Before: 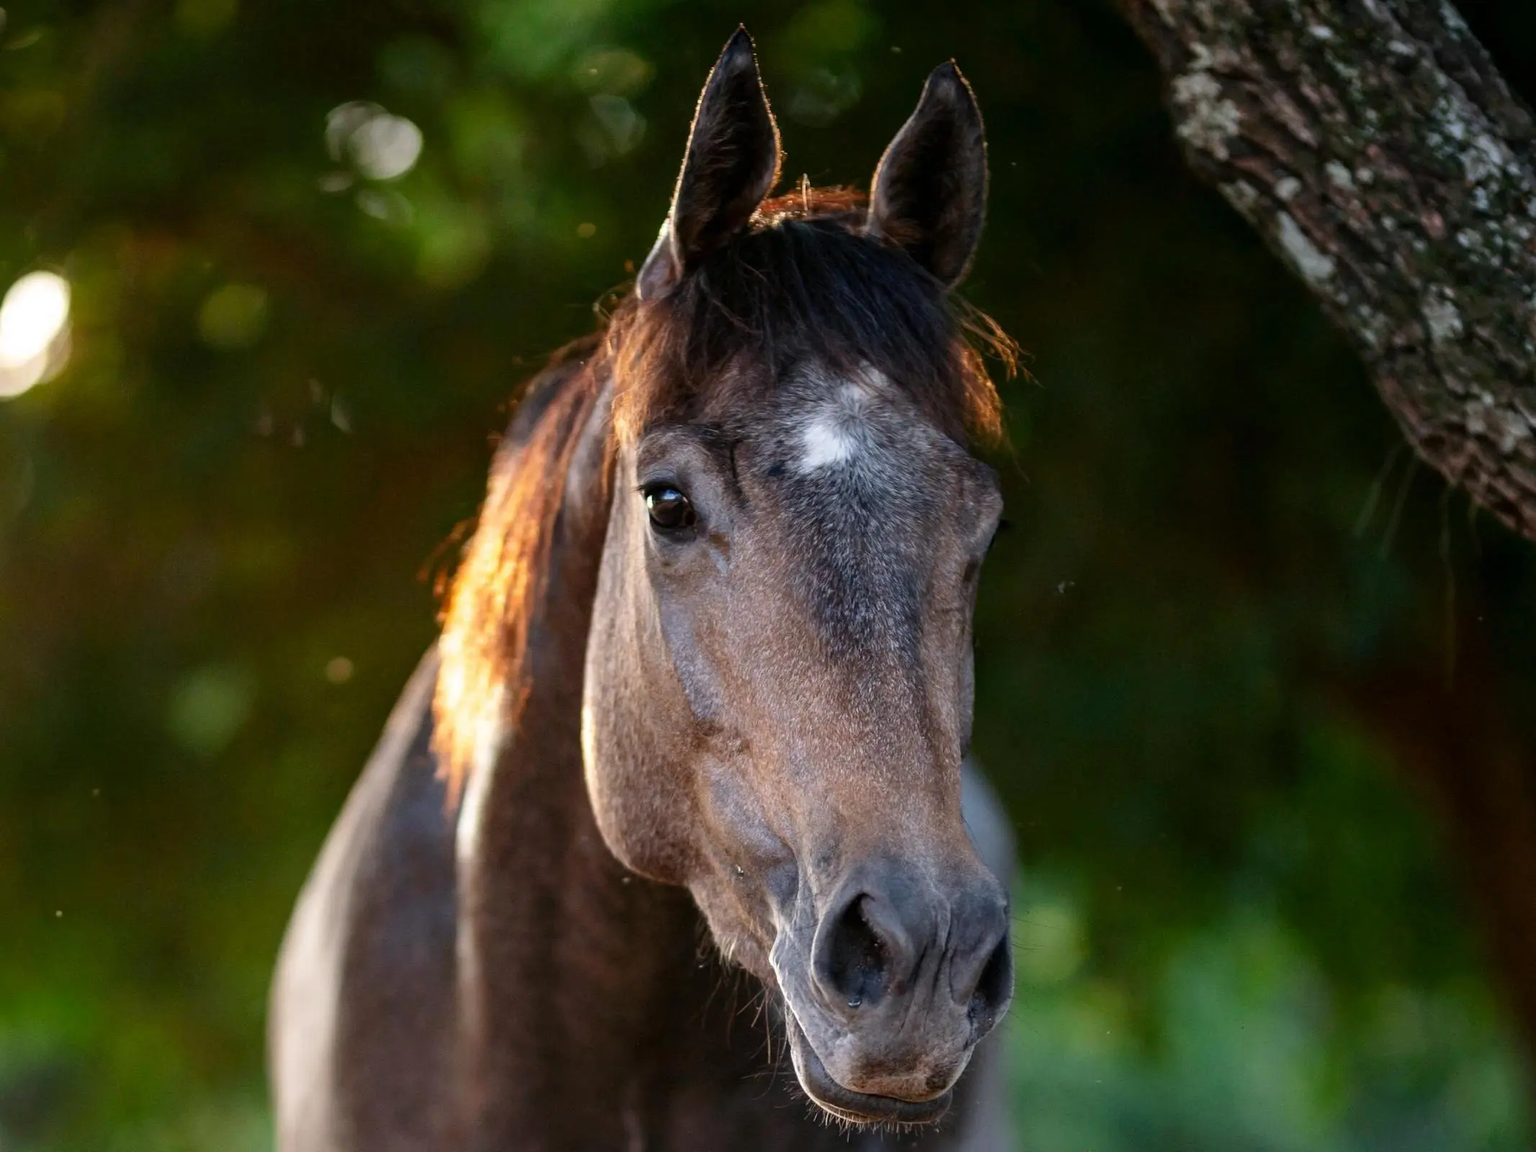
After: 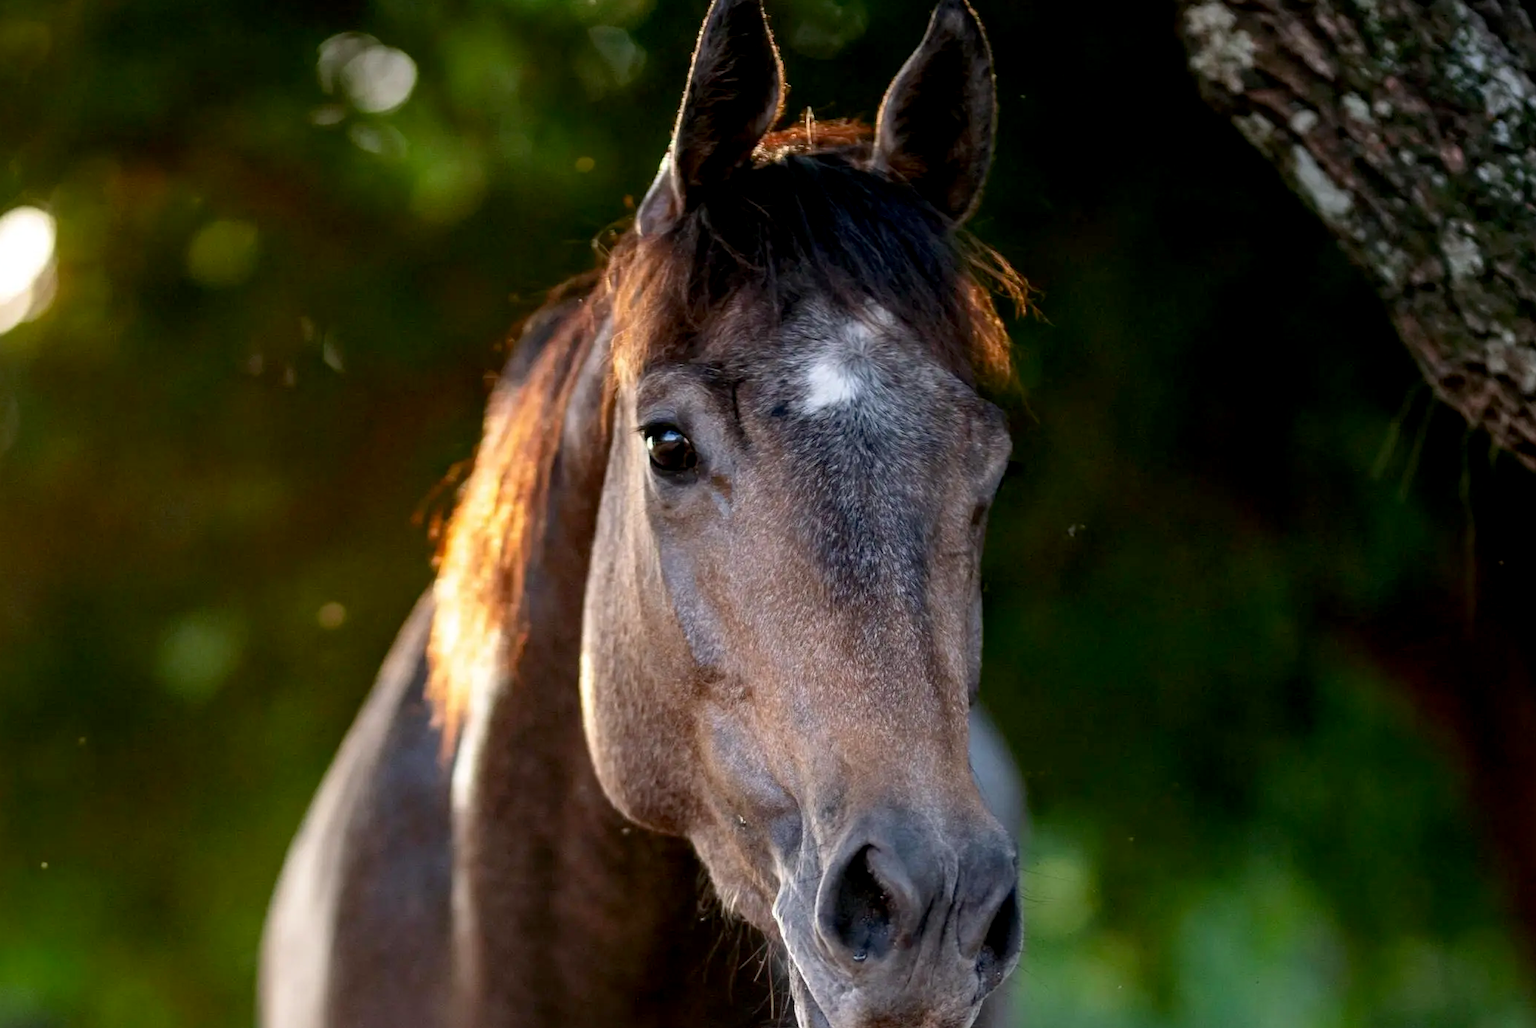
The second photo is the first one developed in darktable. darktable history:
exposure: black level correction 0.005, exposure 0.016 EV, compensate highlight preservation false
crop: left 1.075%, top 6.1%, right 1.327%, bottom 6.789%
